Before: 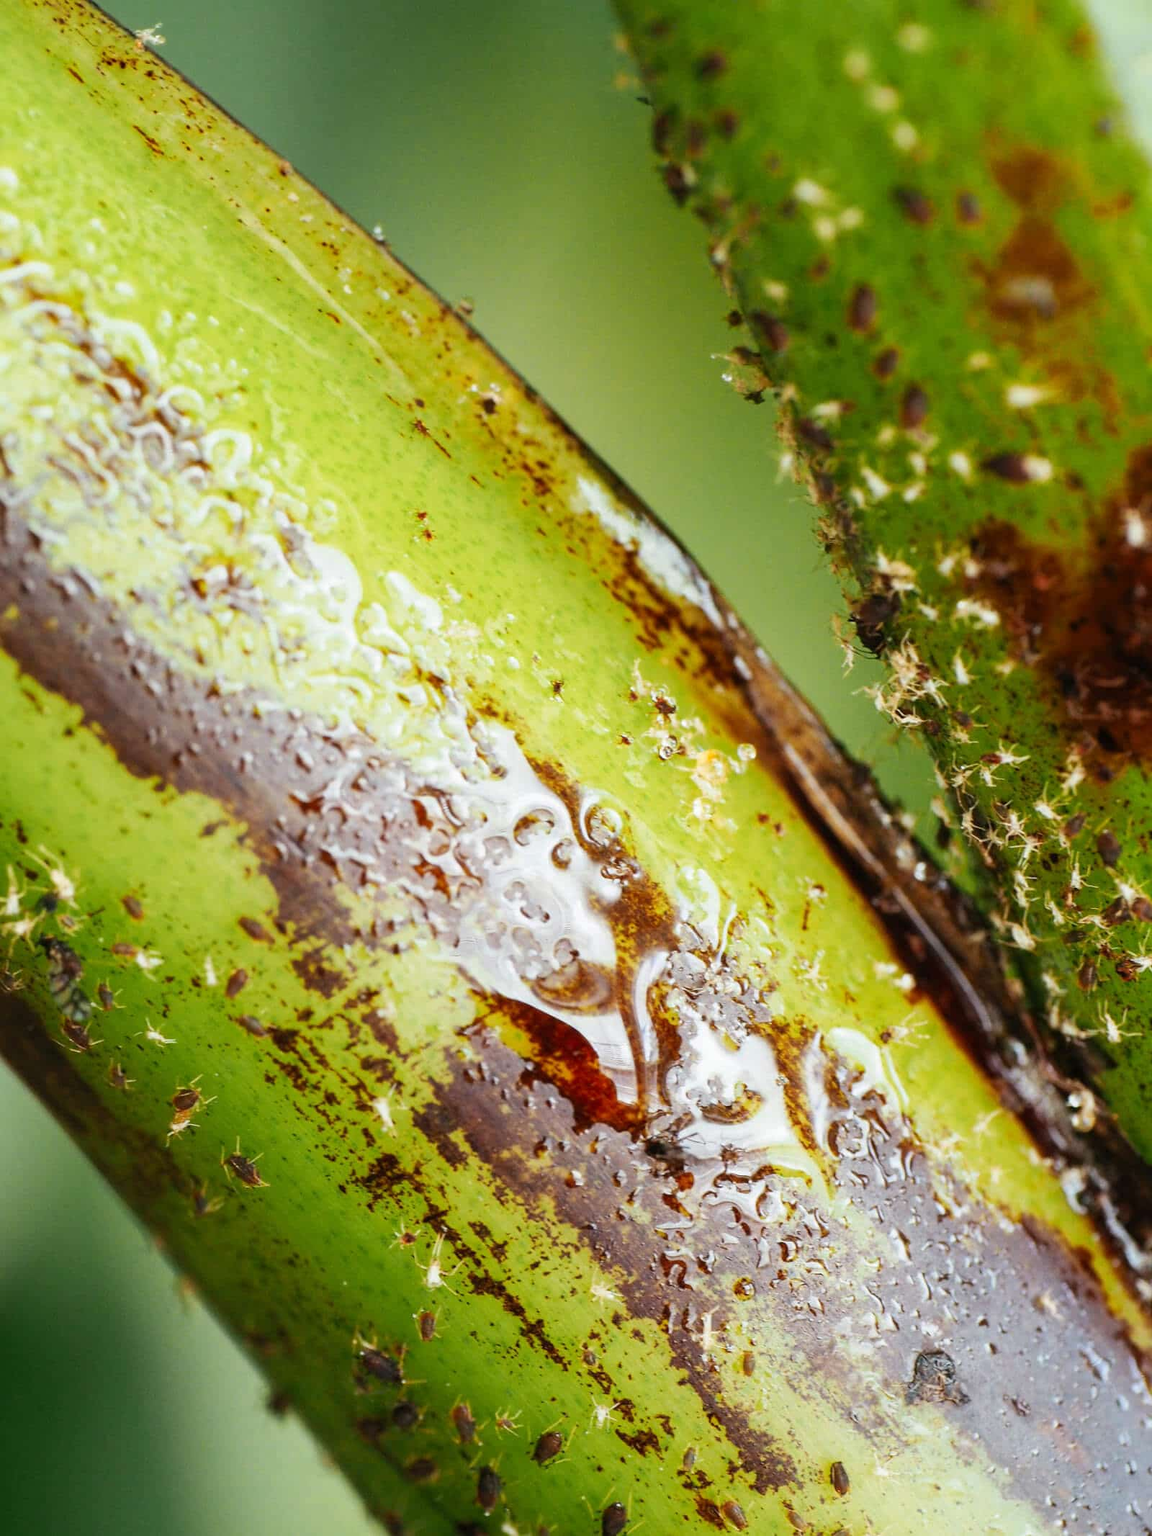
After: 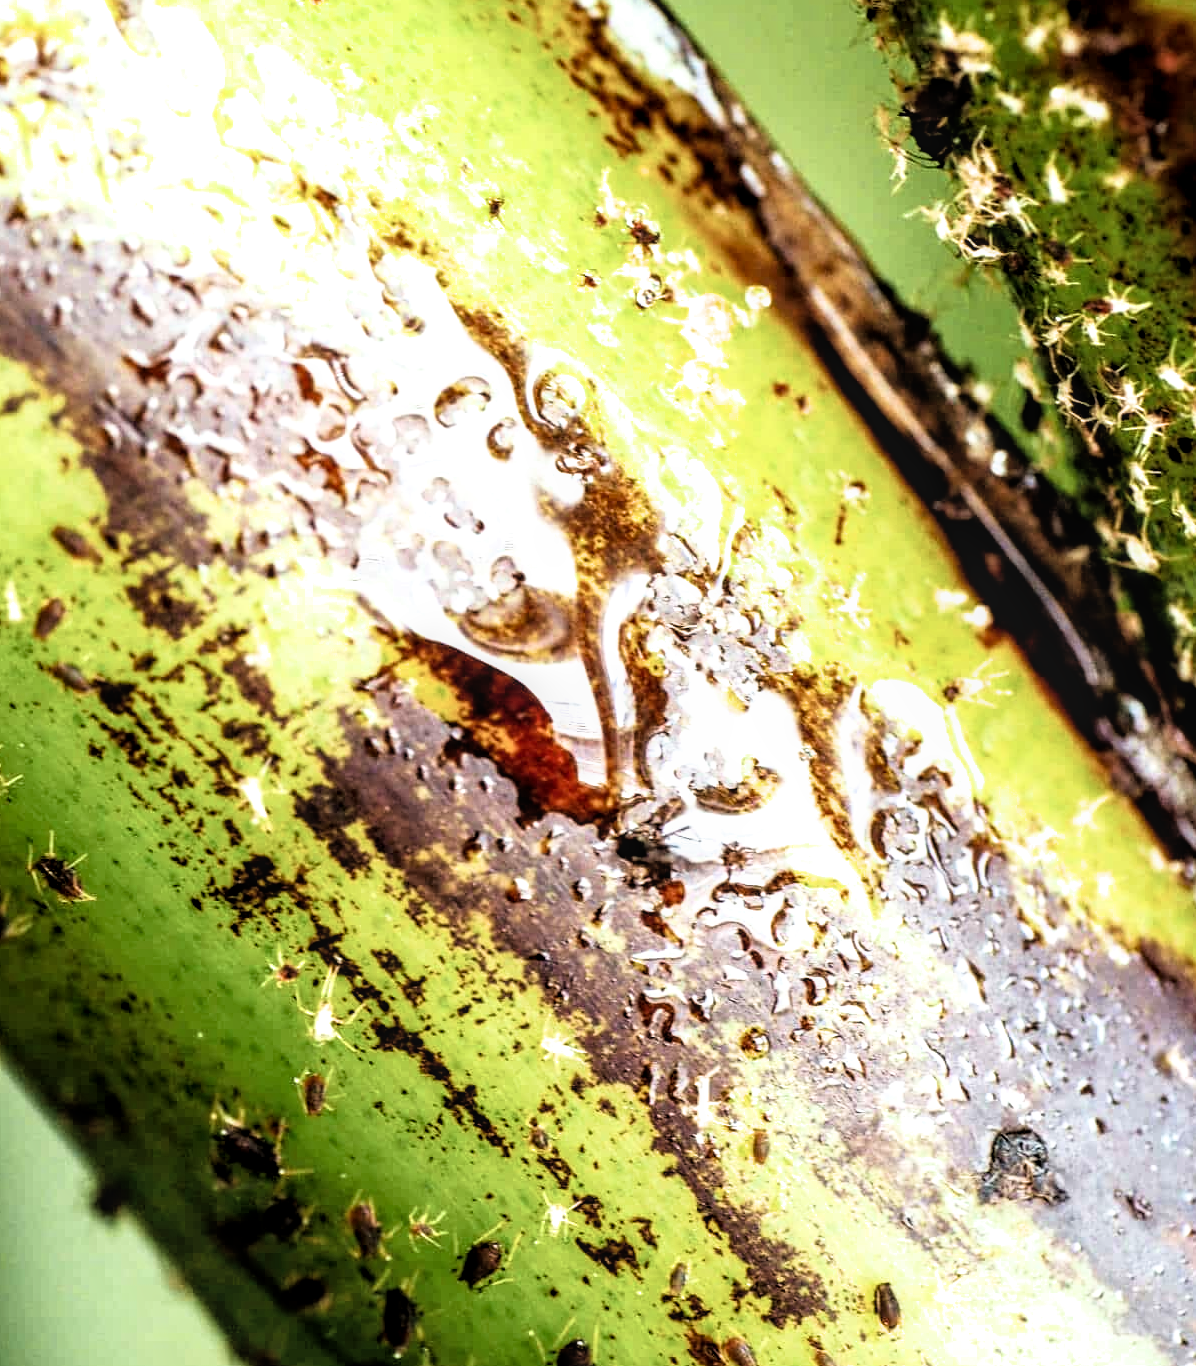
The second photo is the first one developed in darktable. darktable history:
velvia: on, module defaults
exposure: exposure 0.2 EV, compensate exposure bias true, compensate highlight preservation false
crop and rotate: left 17.447%, top 35.049%, right 7.772%, bottom 0.882%
local contrast: on, module defaults
filmic rgb: black relative exposure -3.61 EV, white relative exposure 2.13 EV, threshold 2.94 EV, hardness 3.63, enable highlight reconstruction true
